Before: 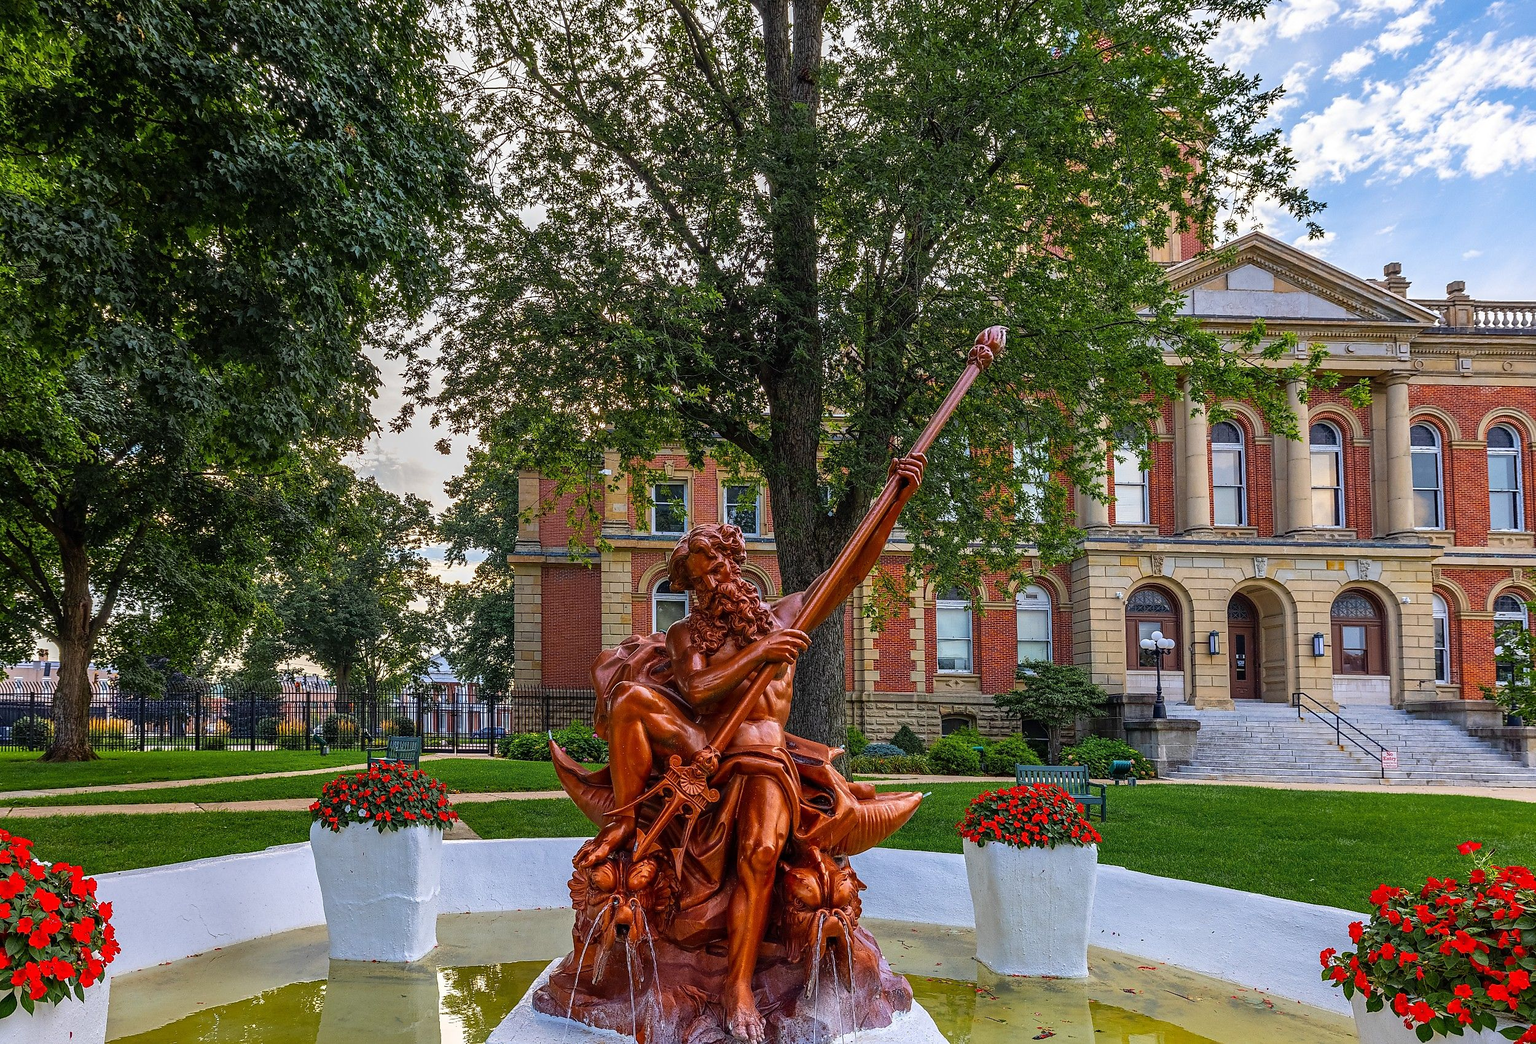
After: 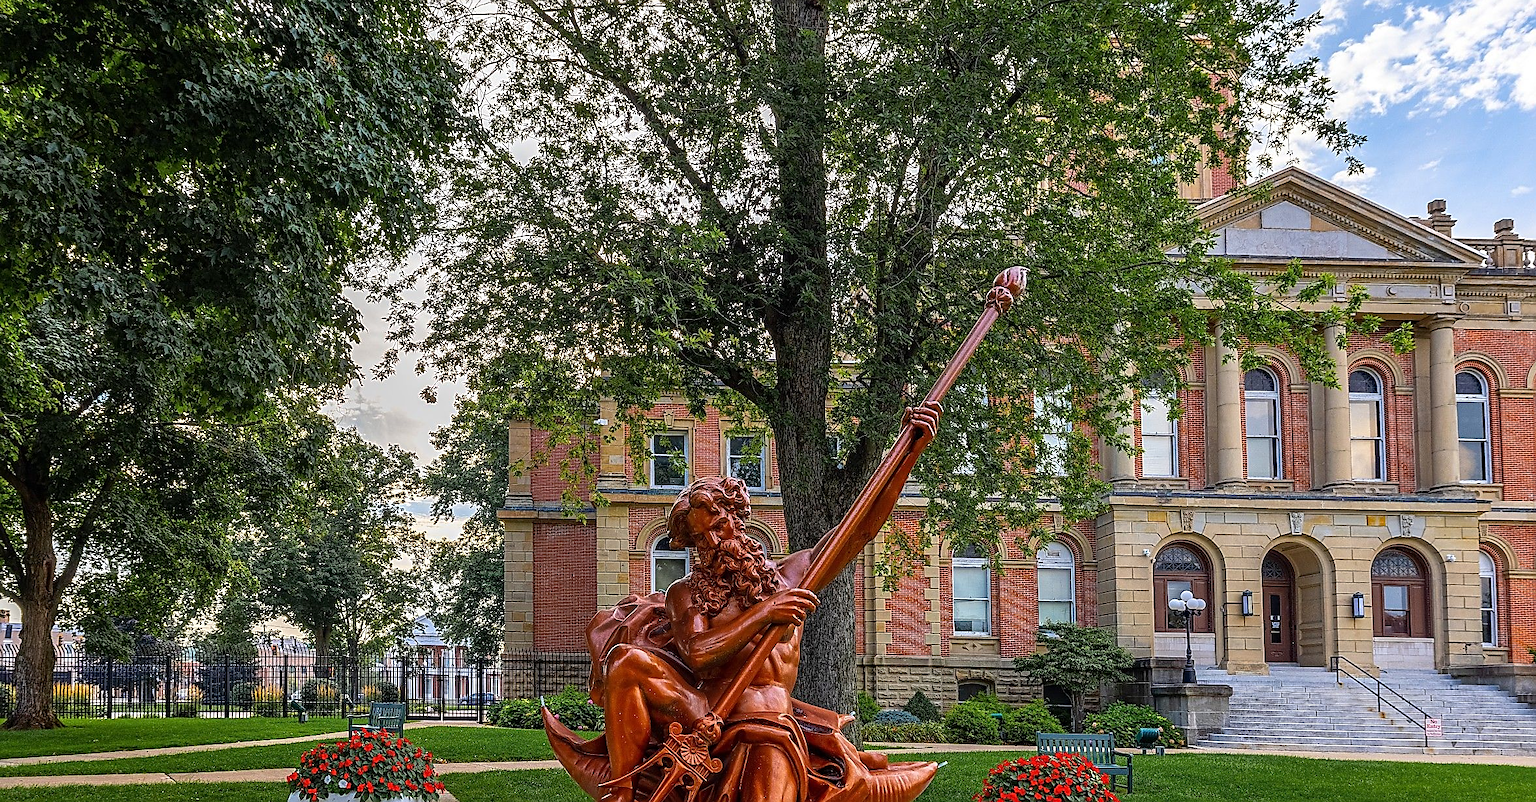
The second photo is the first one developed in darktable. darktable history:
crop: left 2.58%, top 7.223%, right 3.202%, bottom 20.343%
sharpen: on, module defaults
